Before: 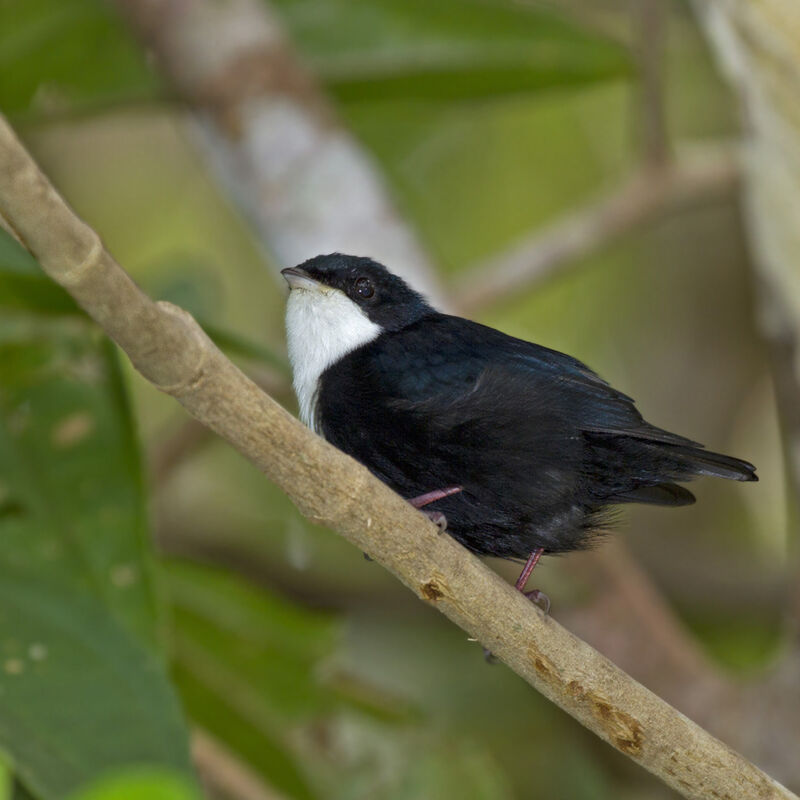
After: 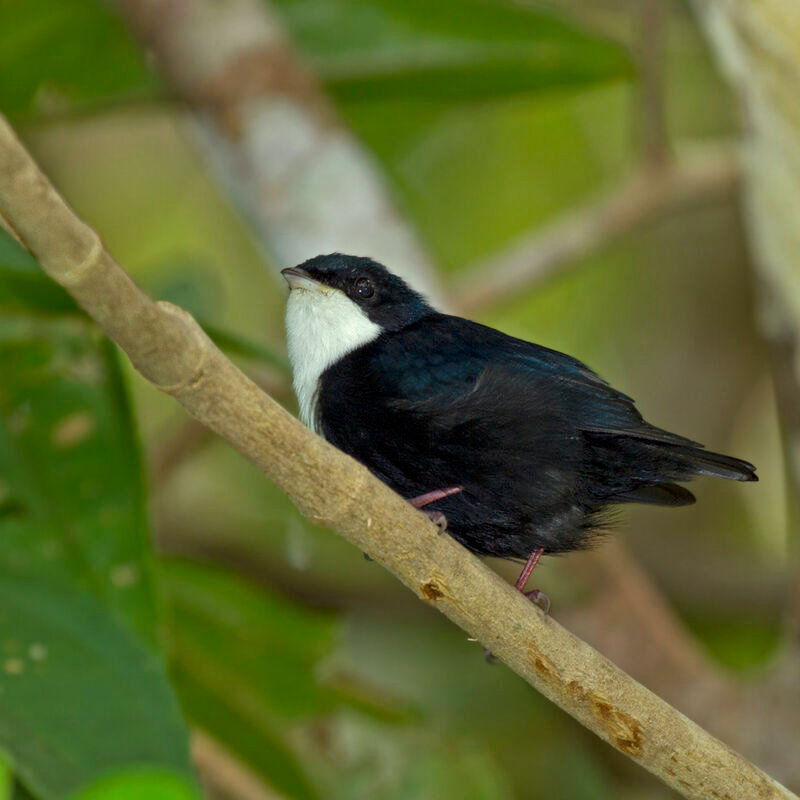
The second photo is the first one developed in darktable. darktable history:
color correction: highlights a* -5.9, highlights b* 10.67
